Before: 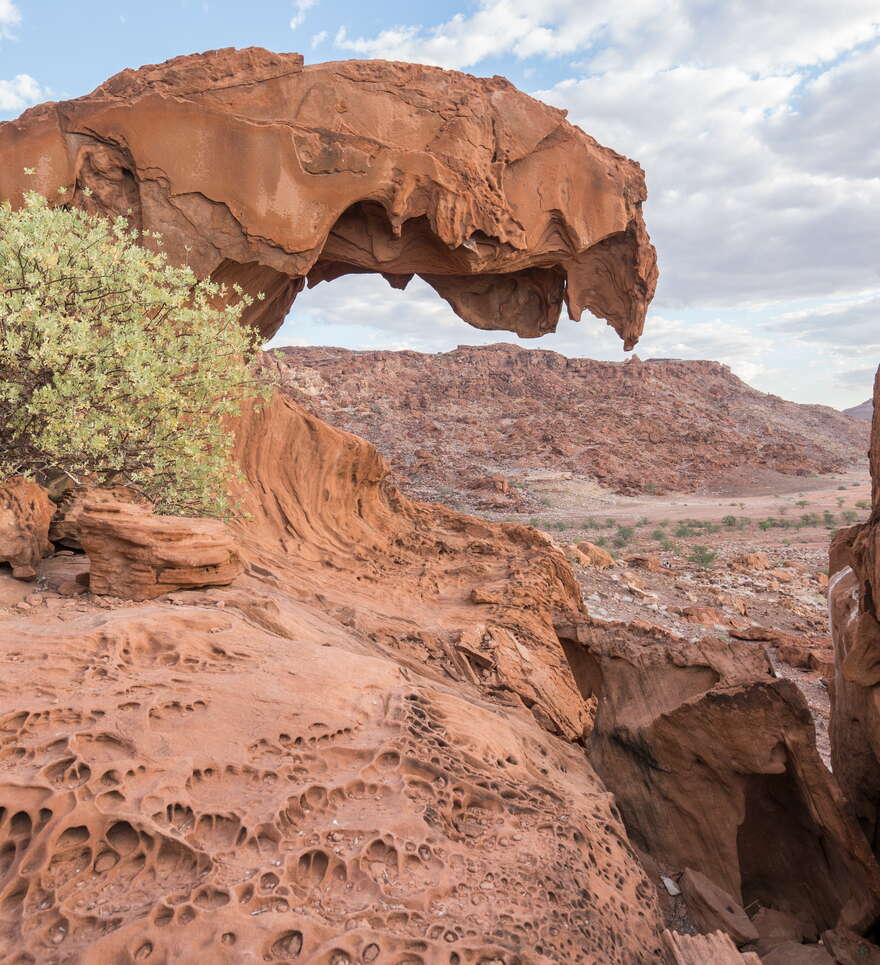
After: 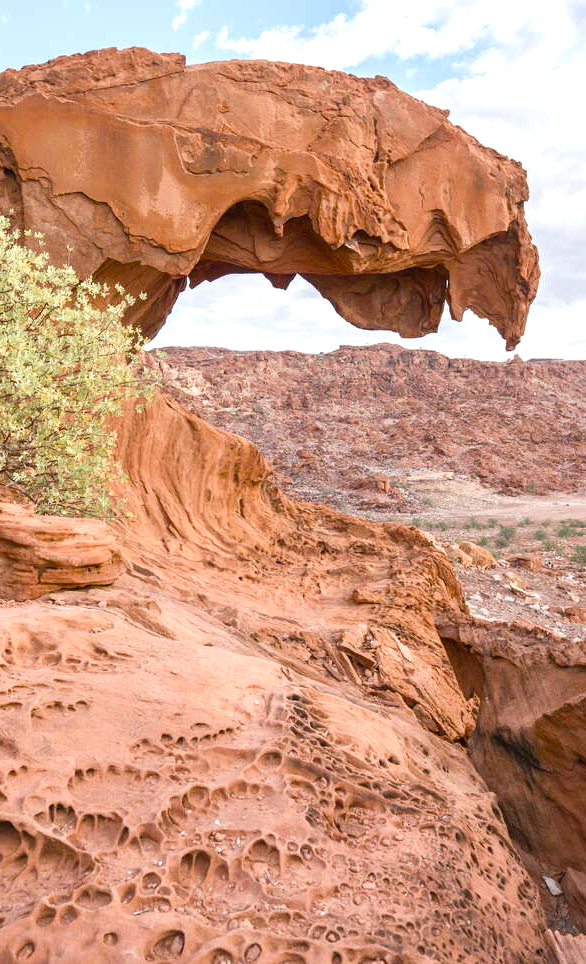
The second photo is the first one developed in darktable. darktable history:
crop and rotate: left 13.537%, right 19.796%
color balance rgb: perceptual saturation grading › global saturation 25%, perceptual saturation grading › highlights -50%, perceptual saturation grading › shadows 30%, perceptual brilliance grading › global brilliance 12%, global vibrance 20%
shadows and highlights: shadows 12, white point adjustment 1.2, highlights -0.36, soften with gaussian
